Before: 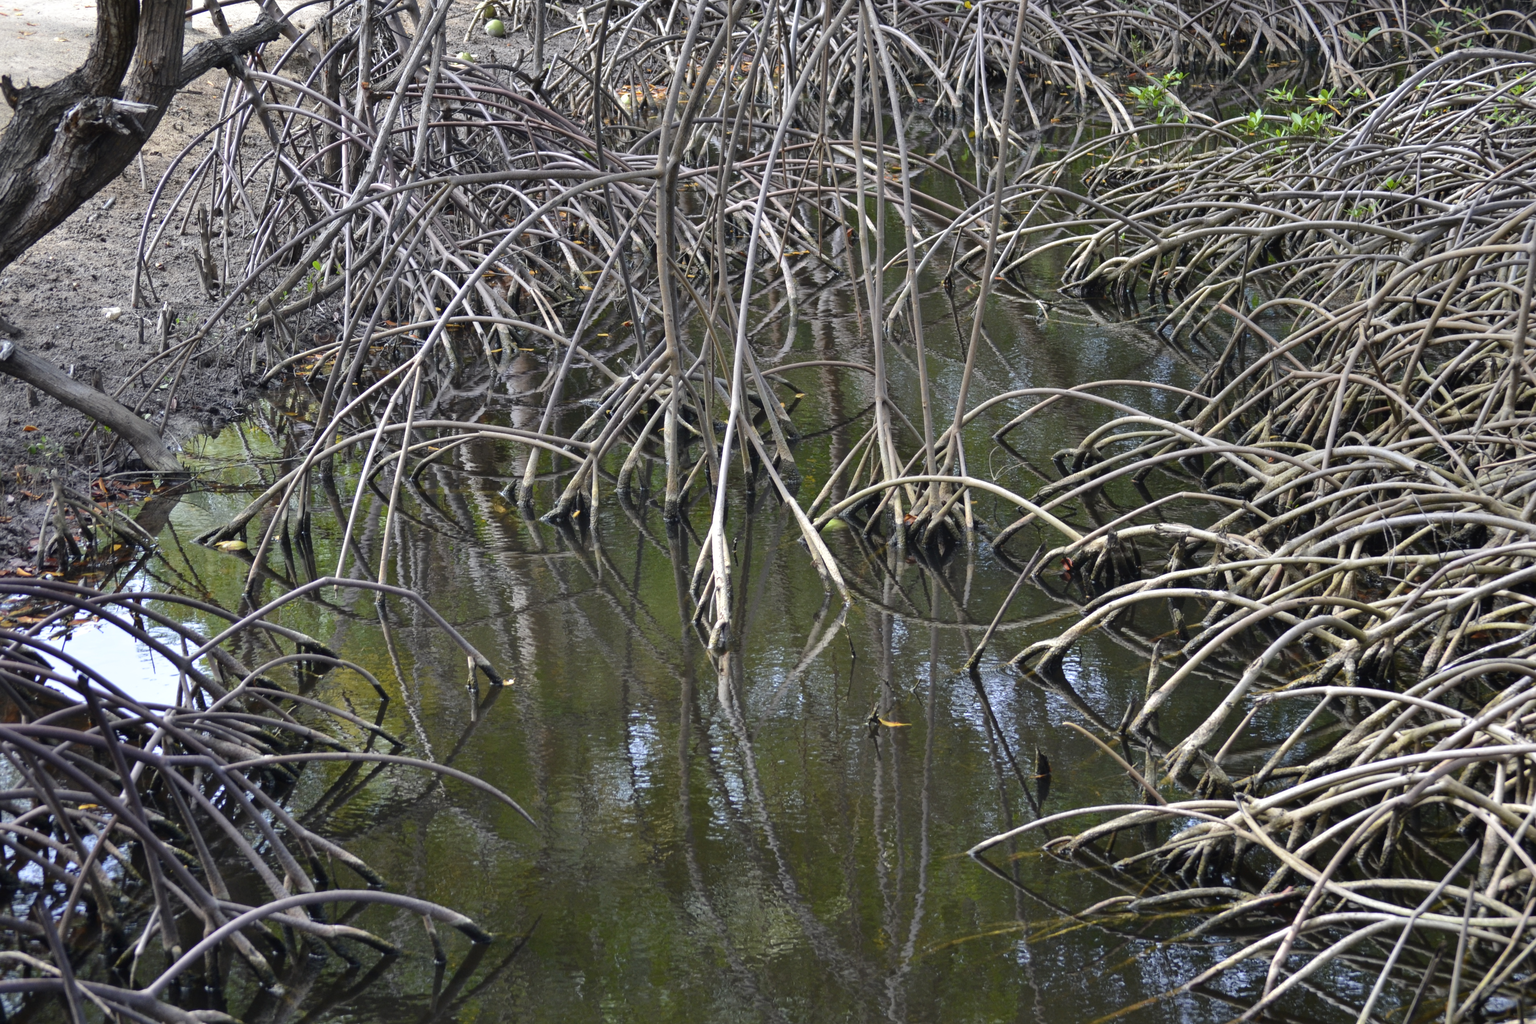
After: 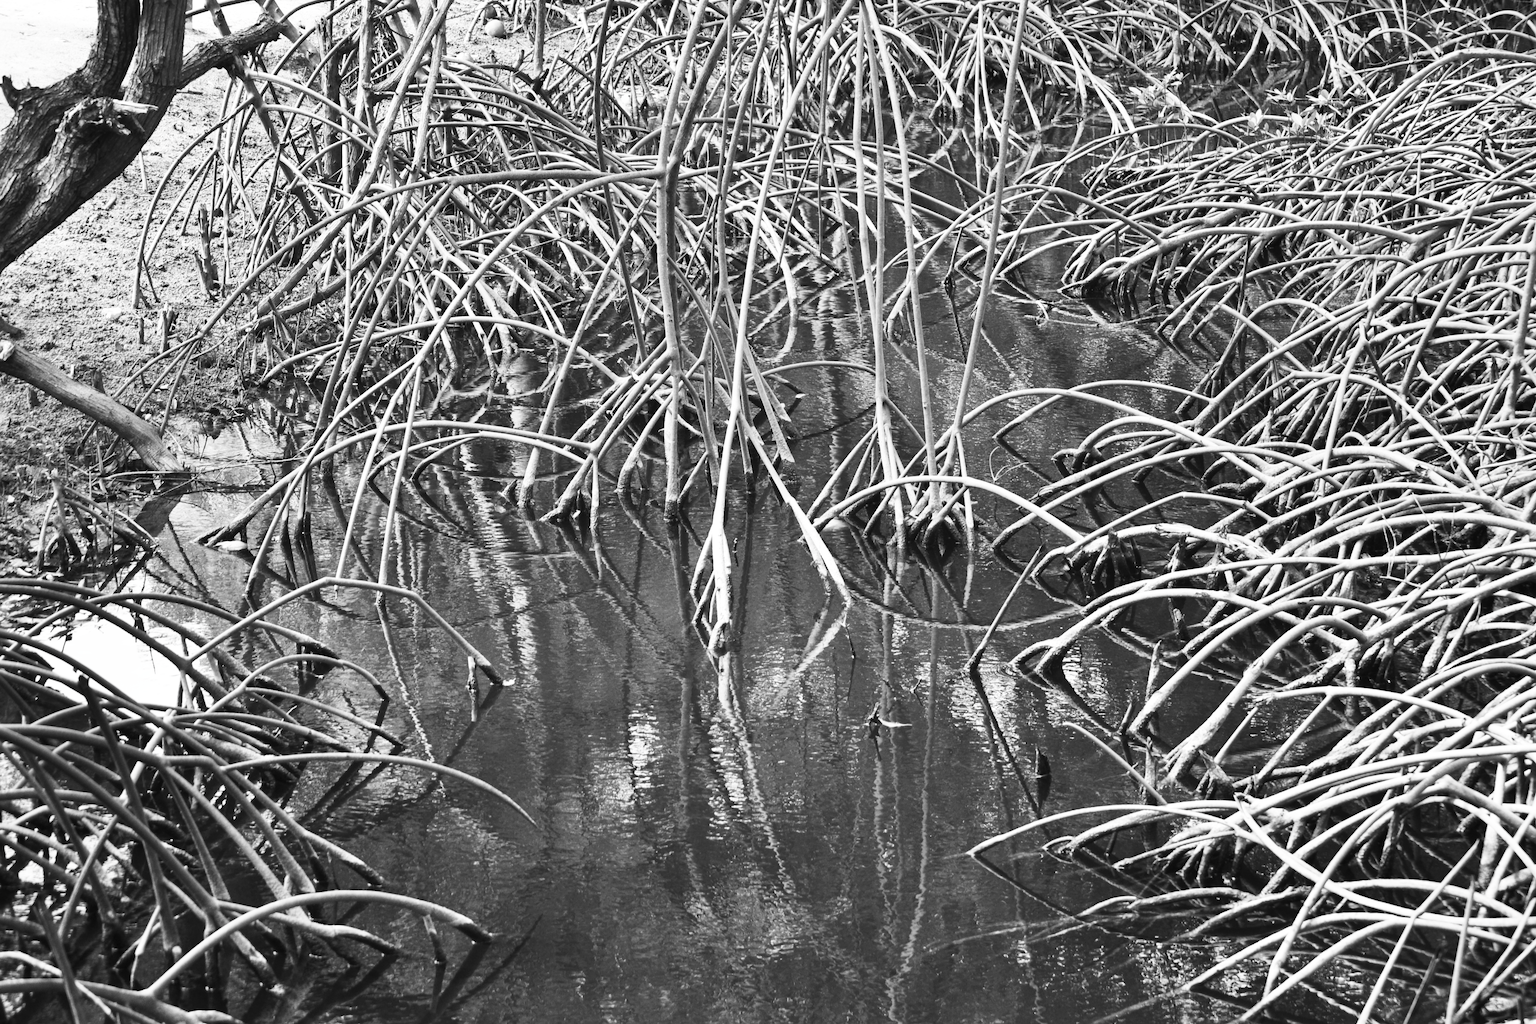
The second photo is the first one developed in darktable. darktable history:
contrast brightness saturation: contrast 0.521, brightness 0.472, saturation -0.996
